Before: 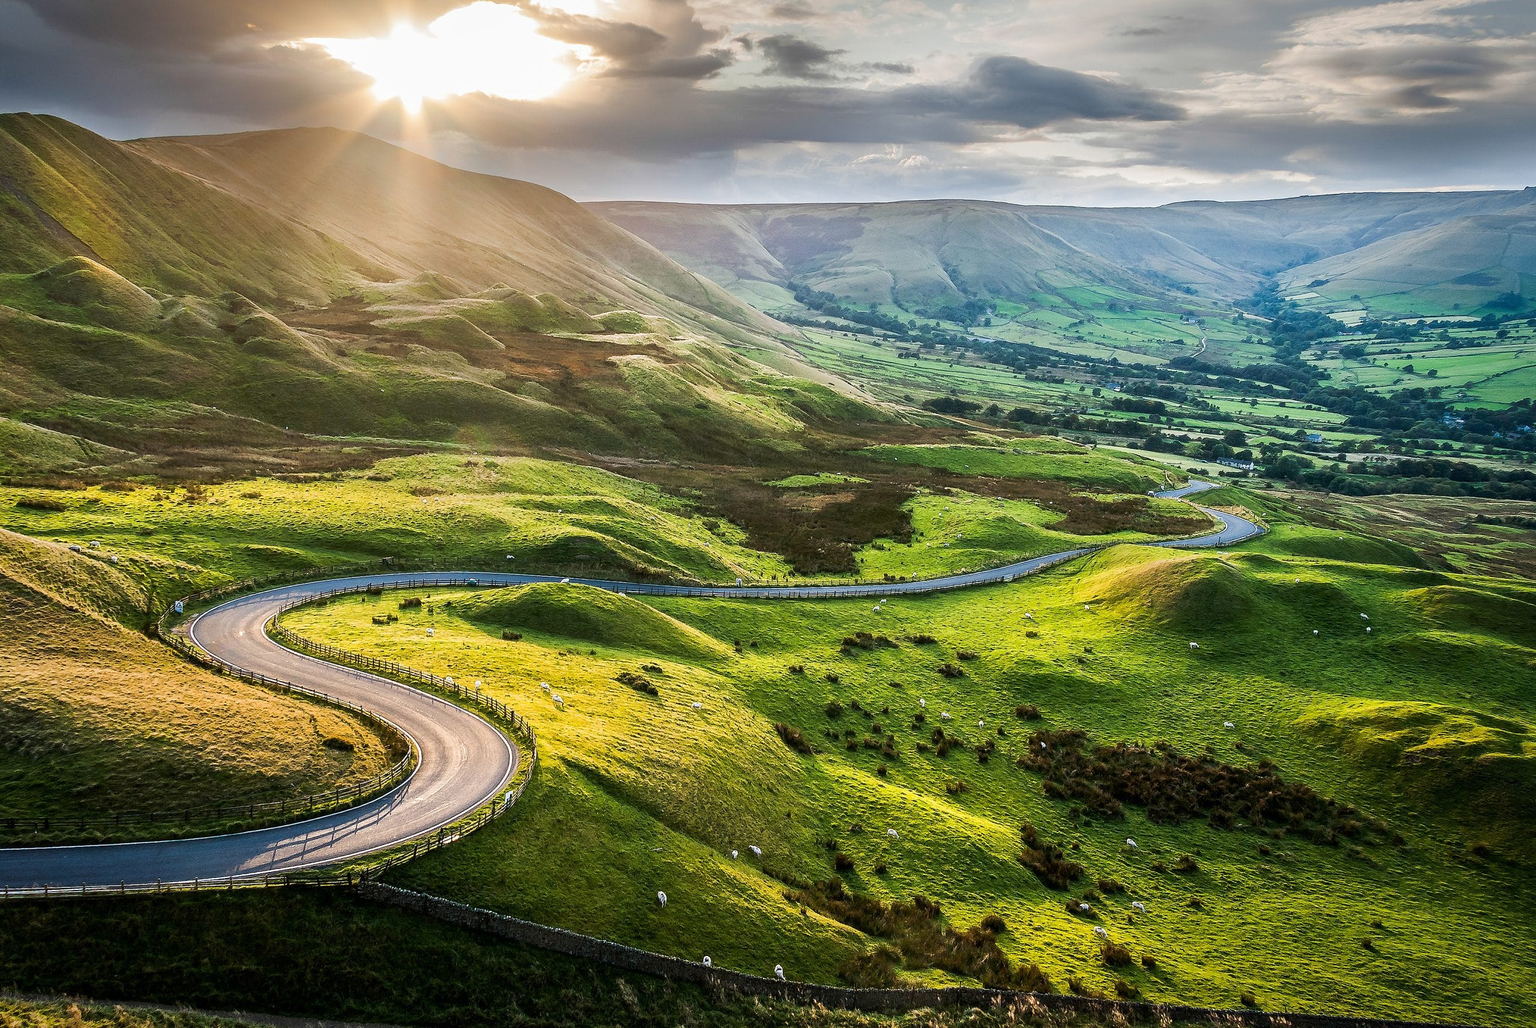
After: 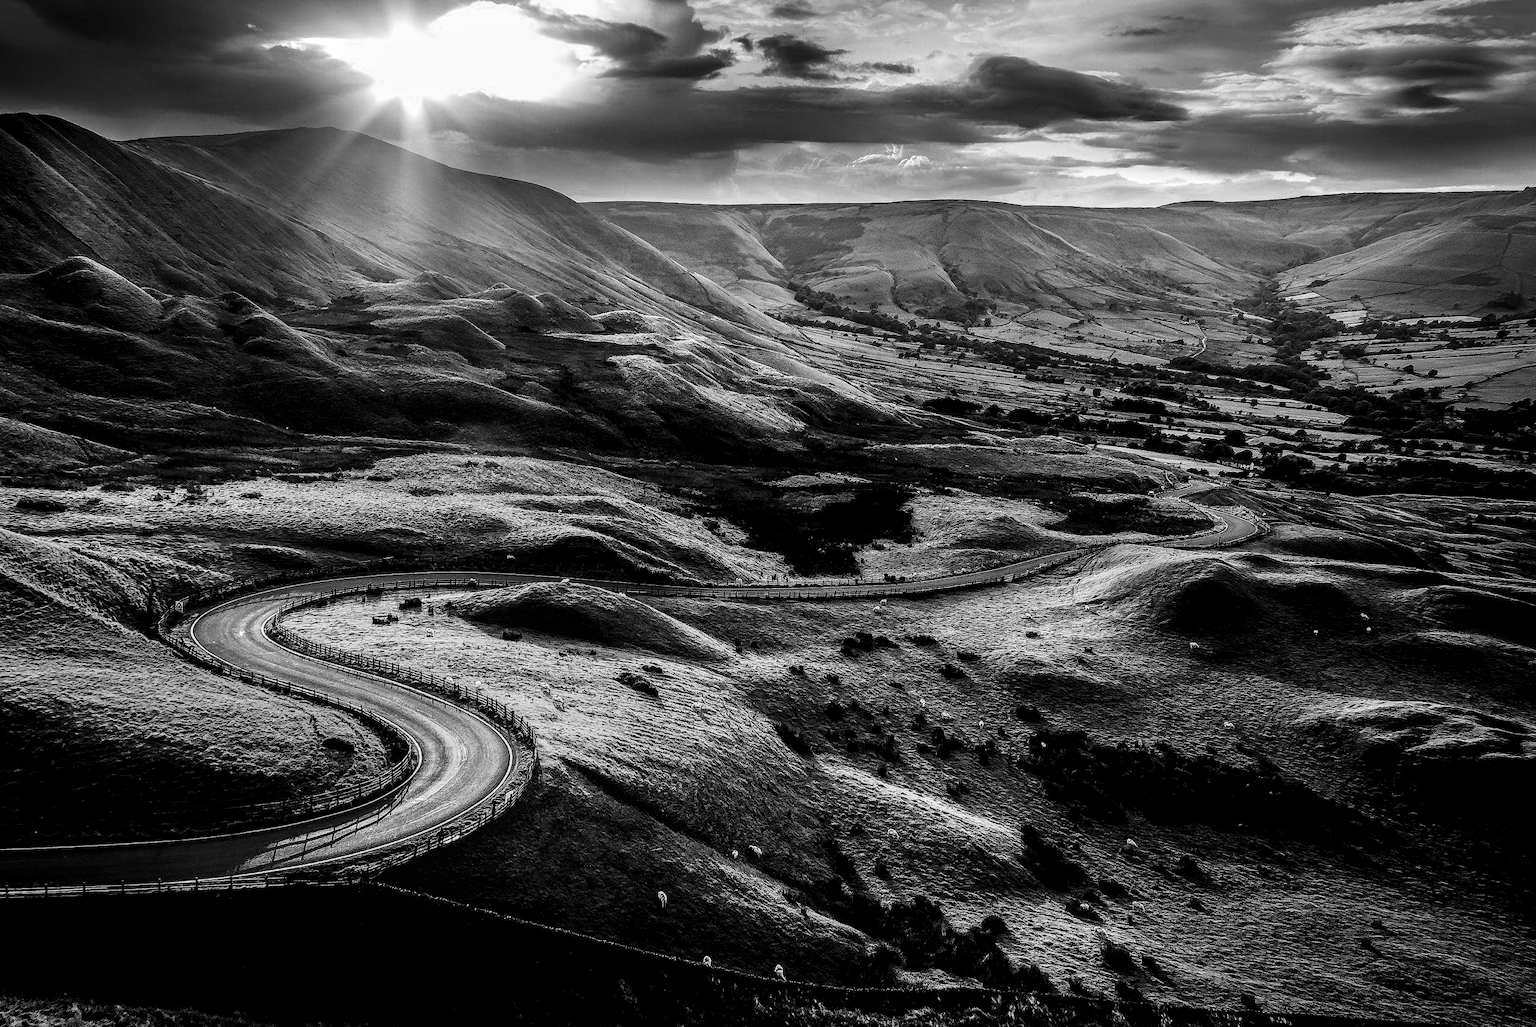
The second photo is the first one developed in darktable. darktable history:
local contrast: detail 130%
color balance rgb: linear chroma grading › global chroma 32.938%, perceptual saturation grading › global saturation 30.272%
contrast brightness saturation: contrast -0.034, brightness -0.578, saturation -0.995
filmic rgb: black relative exposure -5.58 EV, white relative exposure 2.52 EV, target black luminance 0%, hardness 4.55, latitude 67.03%, contrast 1.448, shadows ↔ highlights balance -4.11%
